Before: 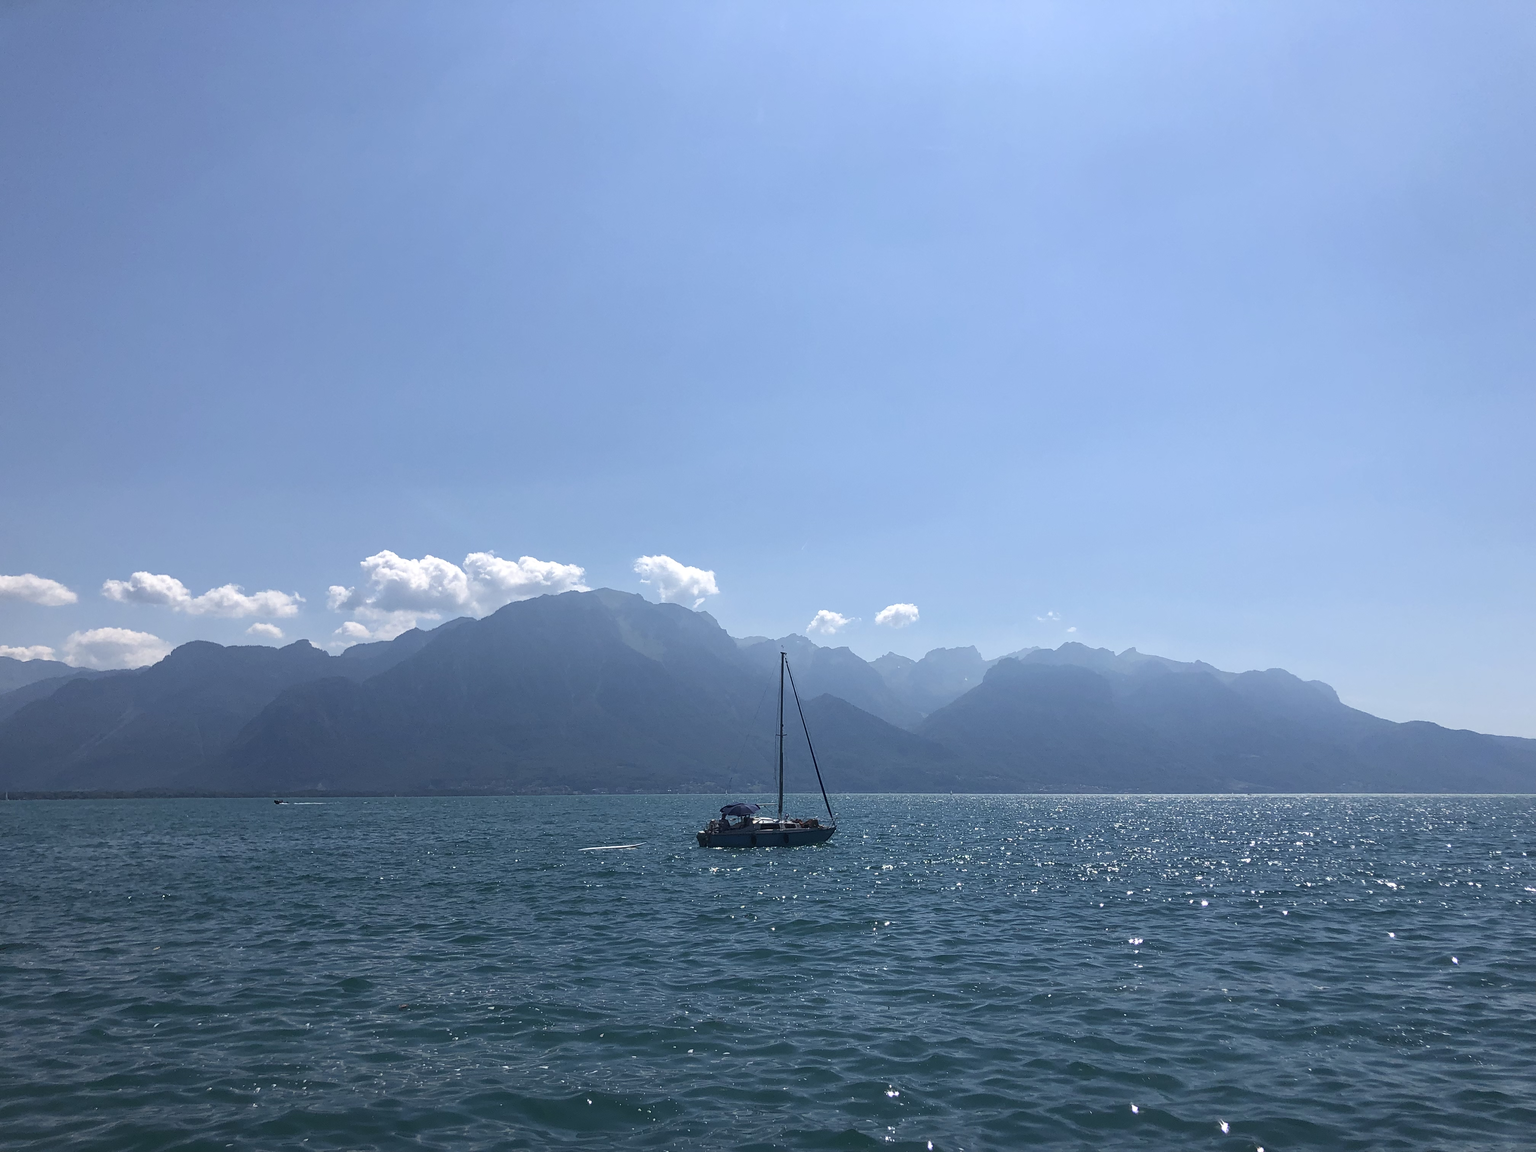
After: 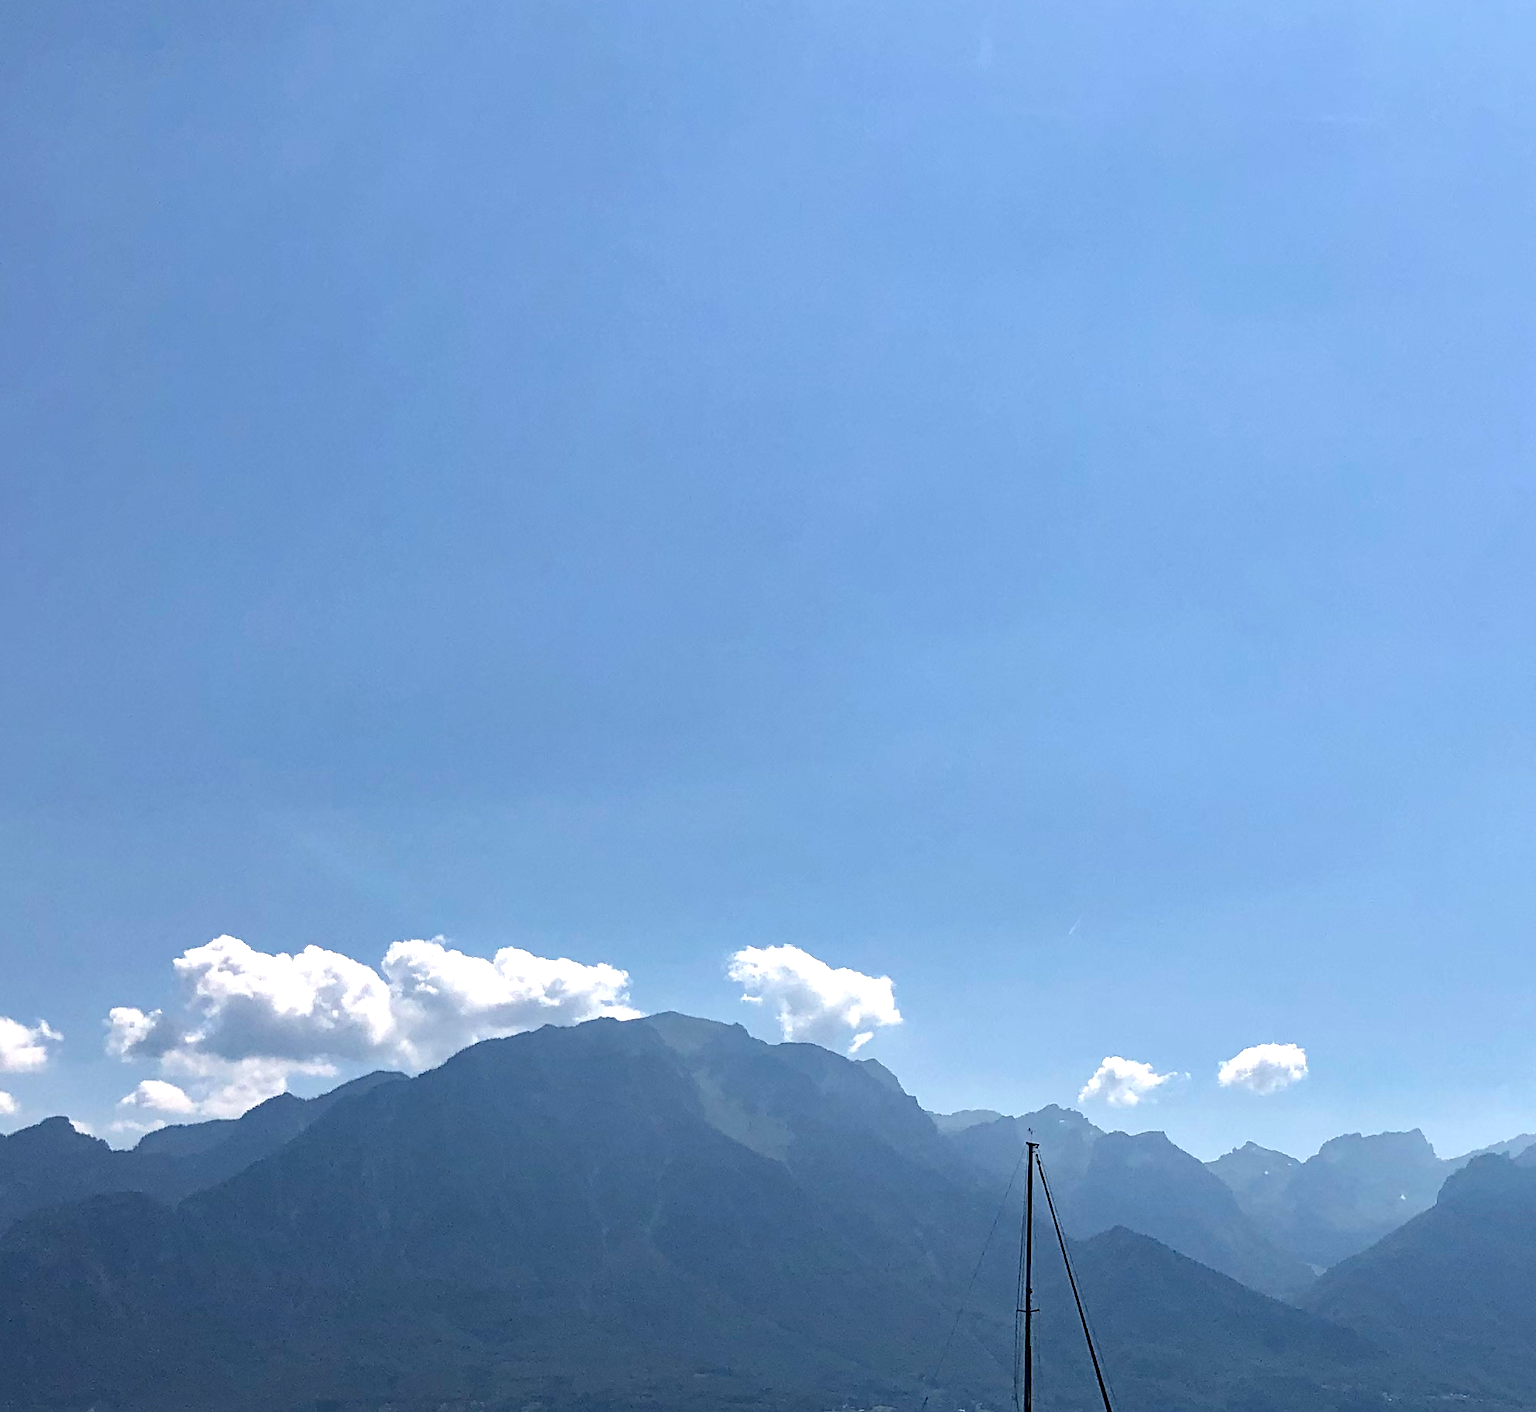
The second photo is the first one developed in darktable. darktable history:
contrast equalizer: y [[0.6 ×6], [0.55 ×6], [0 ×6], [0 ×6], [0 ×6]]
haze removal: compatibility mode true, adaptive false
crop: left 17.931%, top 7.803%, right 32.809%, bottom 31.793%
